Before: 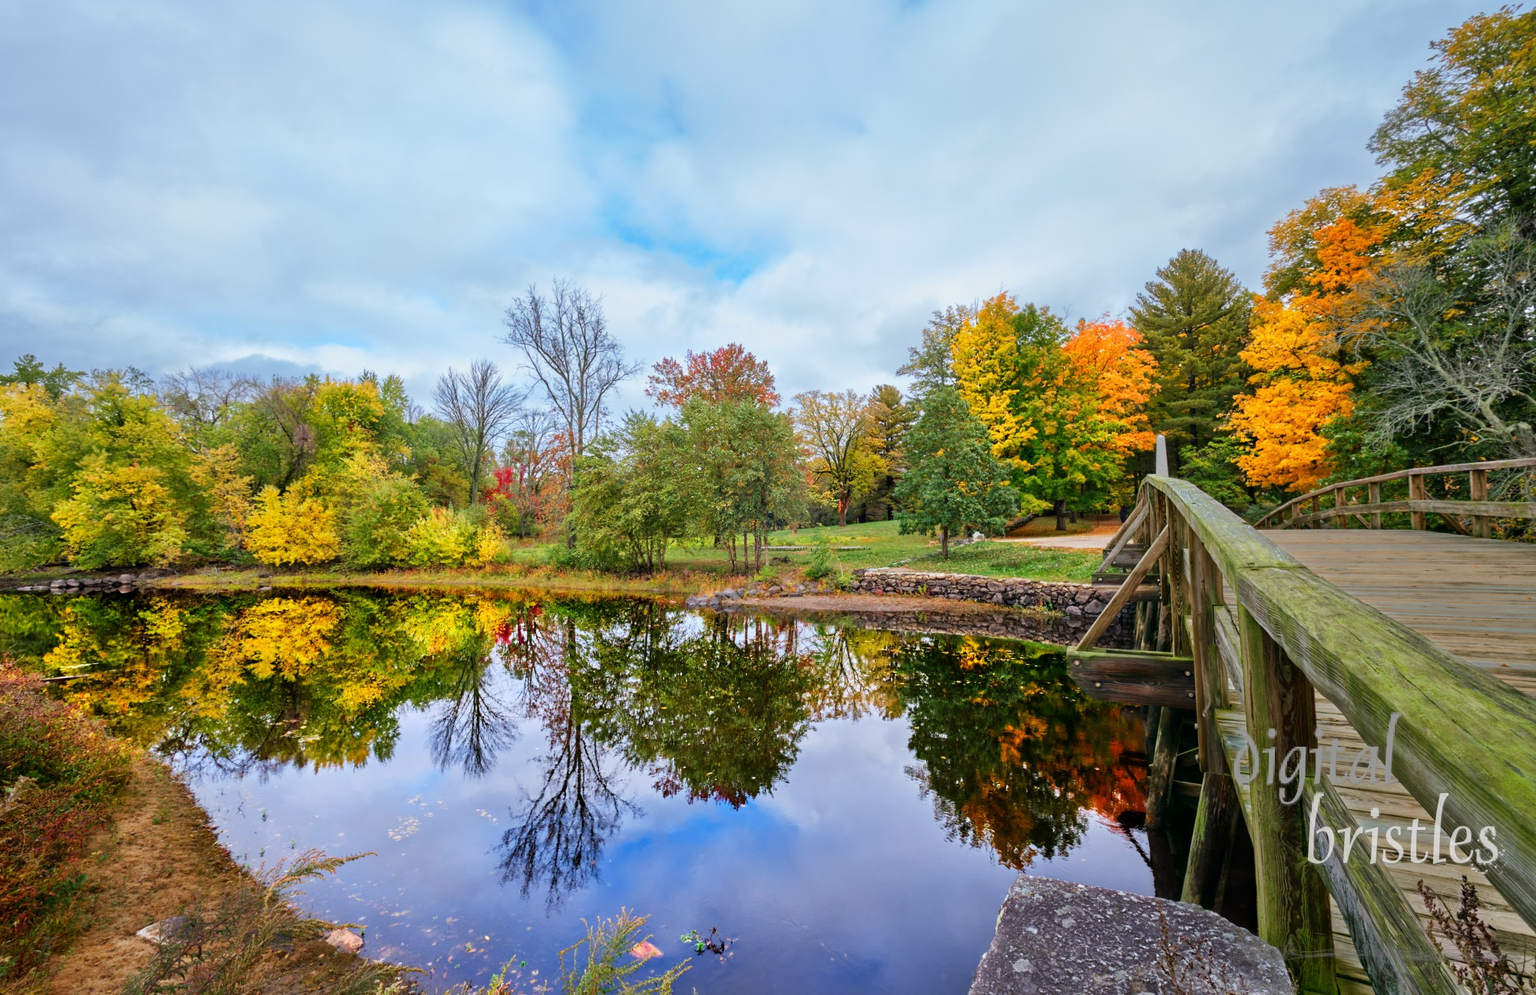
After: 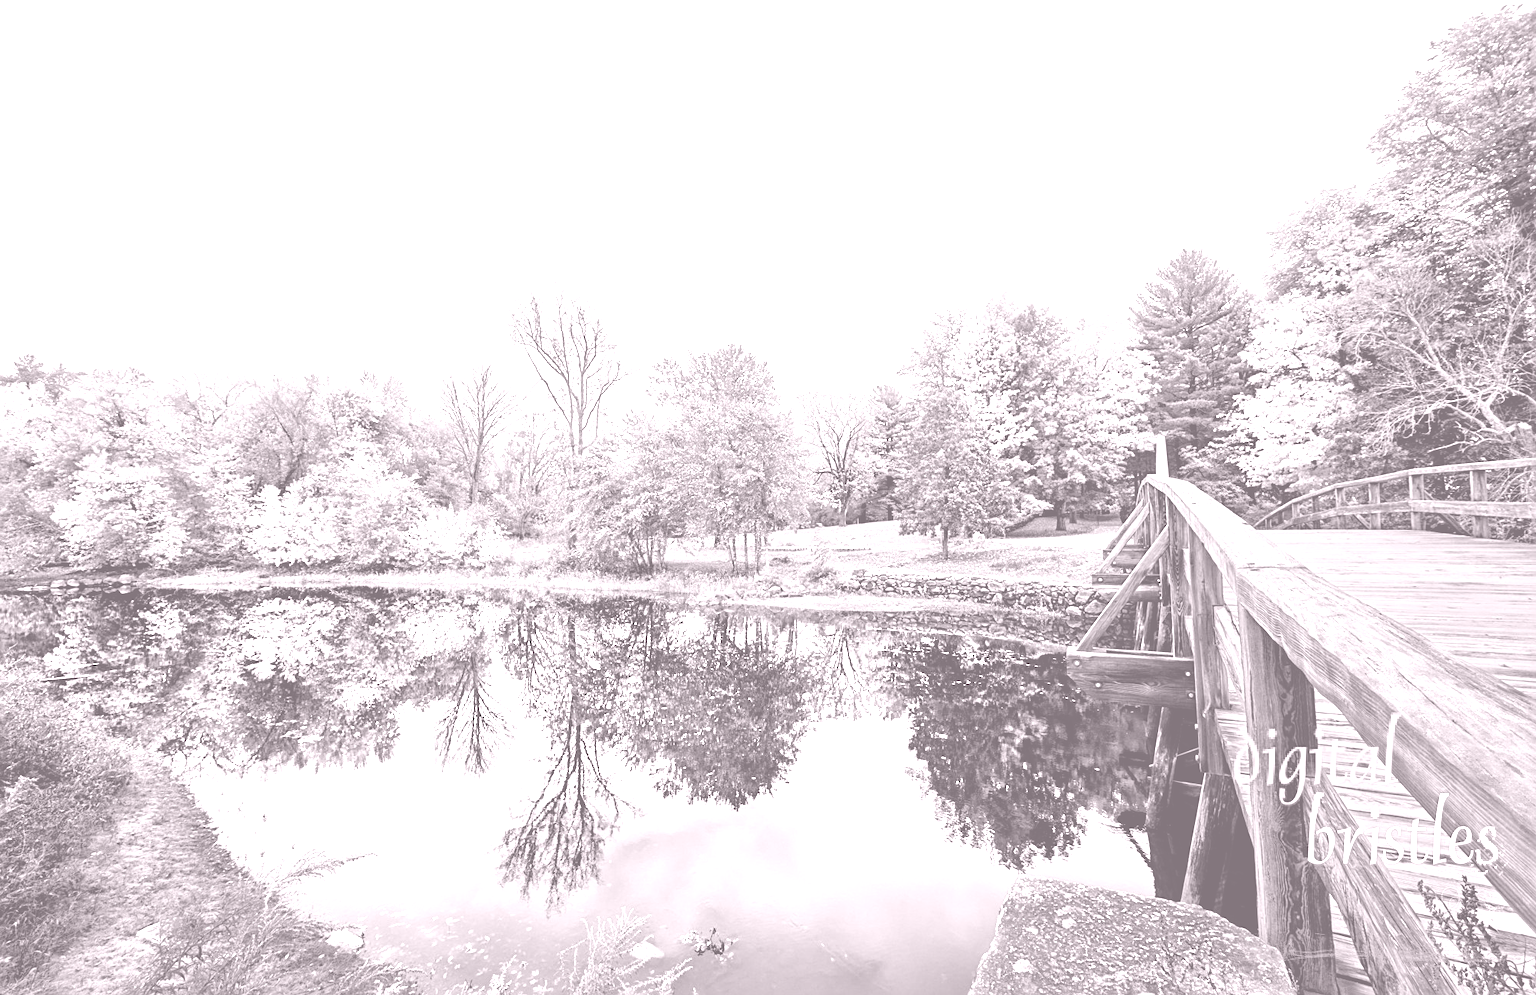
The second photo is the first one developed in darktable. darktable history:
sharpen: radius 2.167, amount 0.381, threshold 0
colorize: hue 25.2°, saturation 83%, source mix 82%, lightness 79%, version 1
color correction: highlights a* -2.24, highlights b* -18.1
color balance rgb: shadows lift › luminance -28.76%, shadows lift › chroma 10%, shadows lift › hue 230°, power › chroma 0.5%, power › hue 215°, highlights gain › luminance 7.14%, highlights gain › chroma 1%, highlights gain › hue 50°, global offset › luminance -0.29%, global offset › hue 260°, perceptual saturation grading › global saturation 20%, perceptual saturation grading › highlights -13.92%, perceptual saturation grading › shadows 50%
